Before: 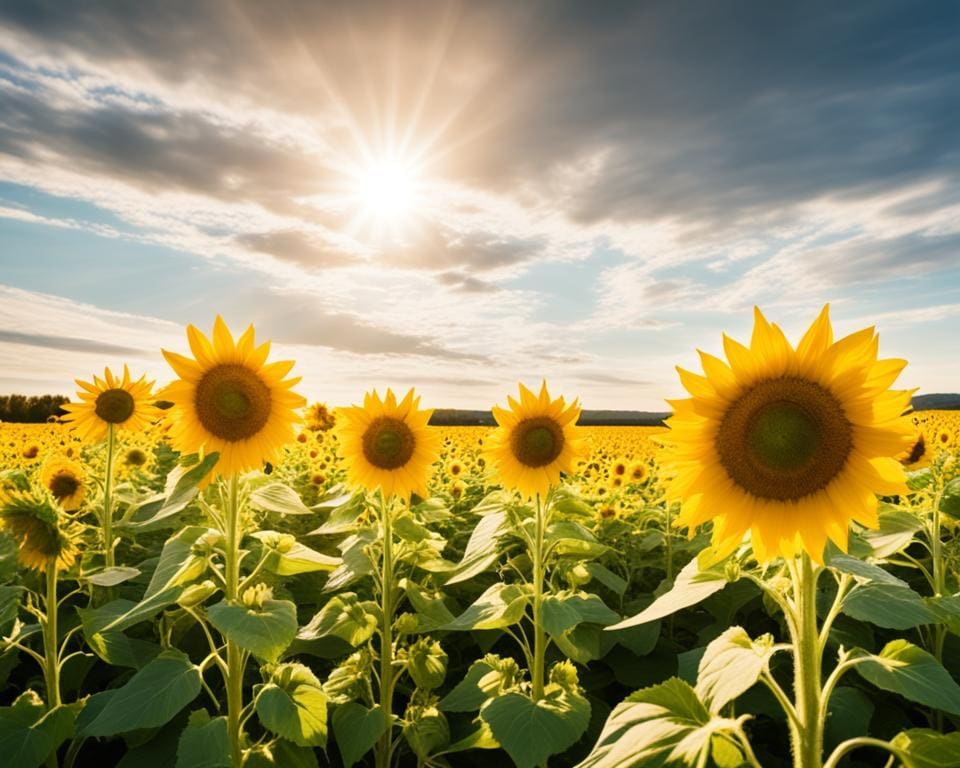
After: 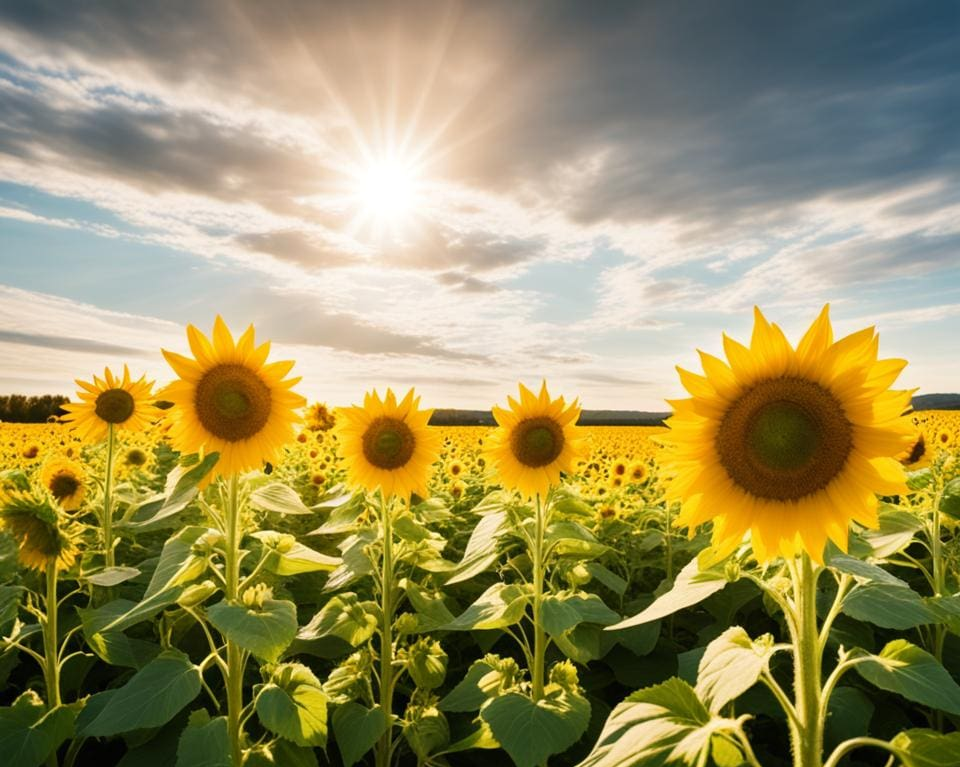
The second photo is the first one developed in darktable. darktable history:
crop: bottom 0.068%
tone equalizer: edges refinement/feathering 500, mask exposure compensation -1.57 EV, preserve details no
